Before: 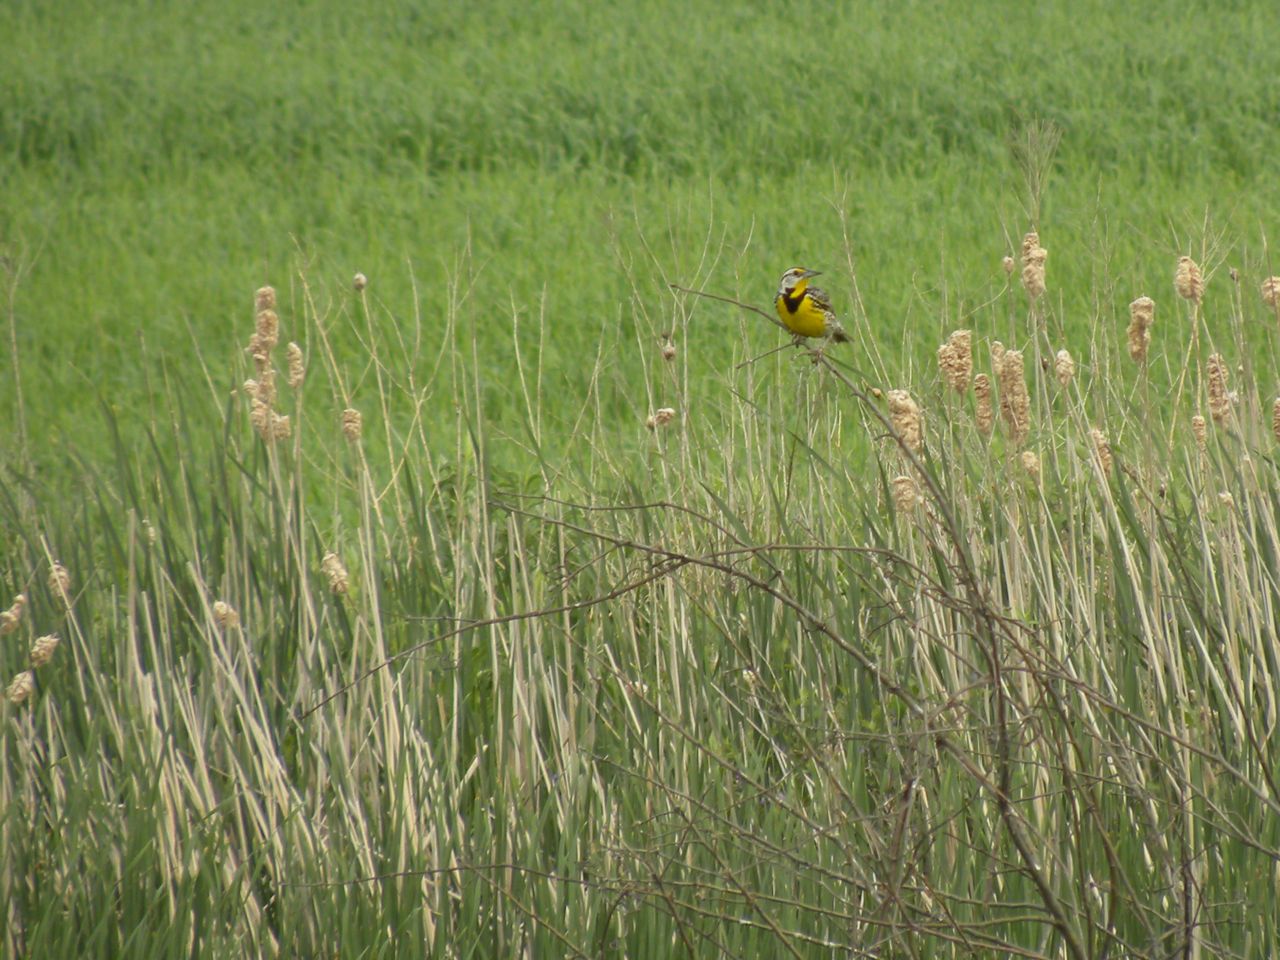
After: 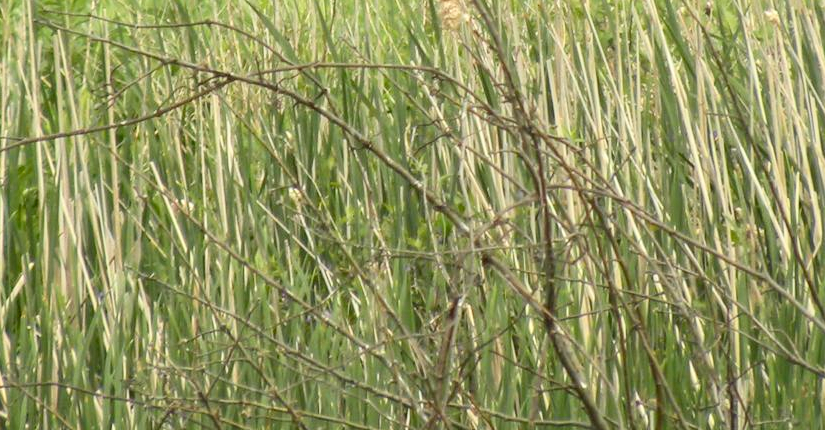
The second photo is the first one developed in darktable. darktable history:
crop and rotate: left 35.509%, top 50.238%, bottom 4.934%
contrast brightness saturation: contrast 0.2, brightness 0.16, saturation 0.22
local contrast: on, module defaults
